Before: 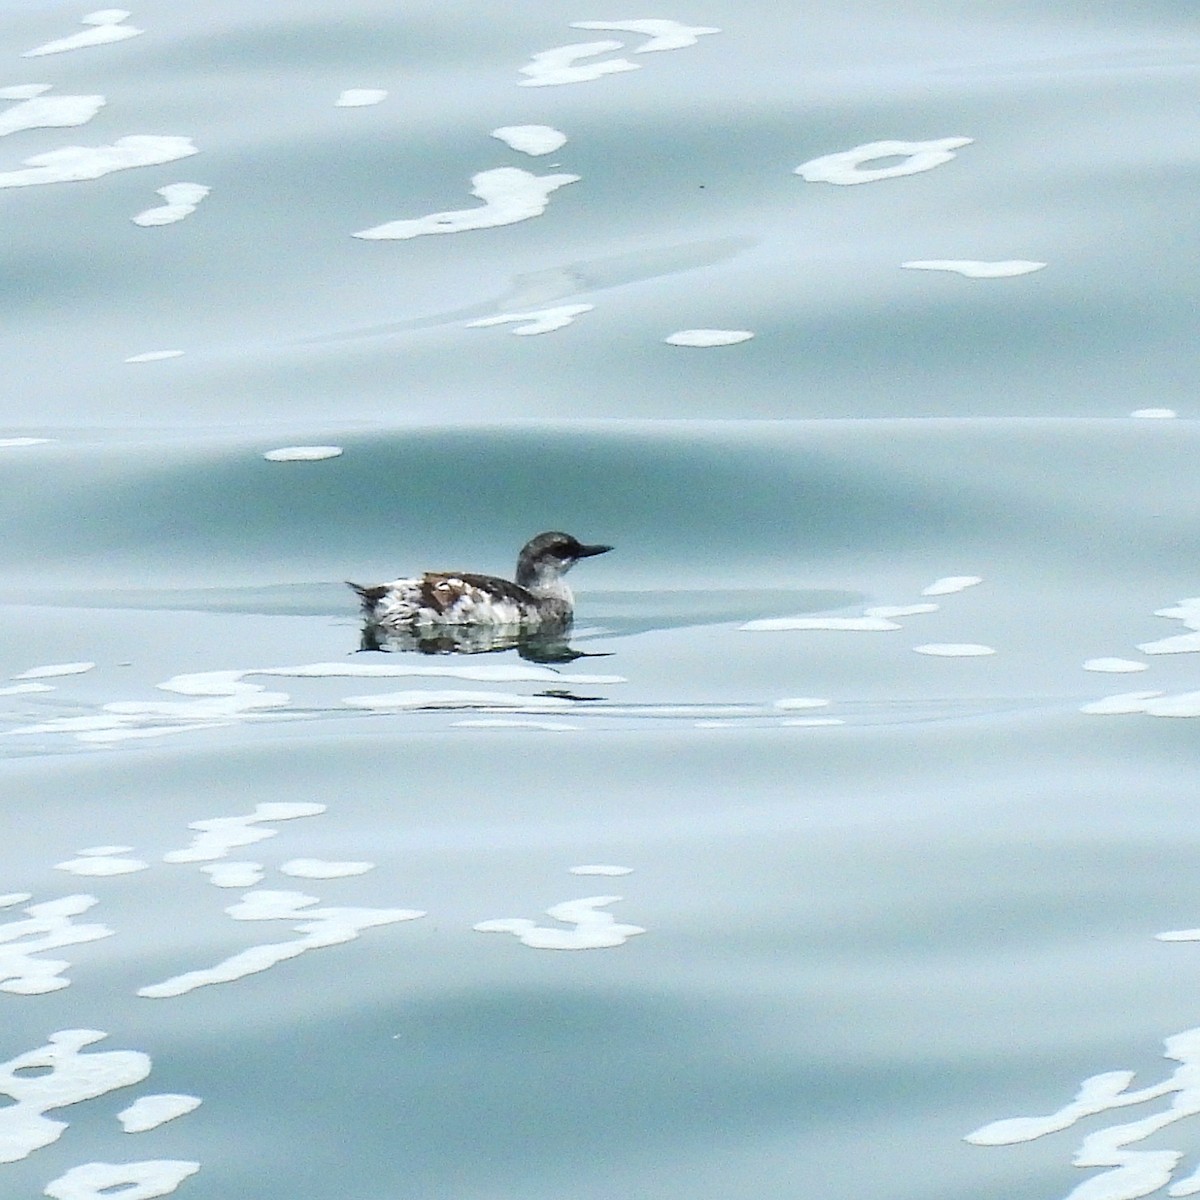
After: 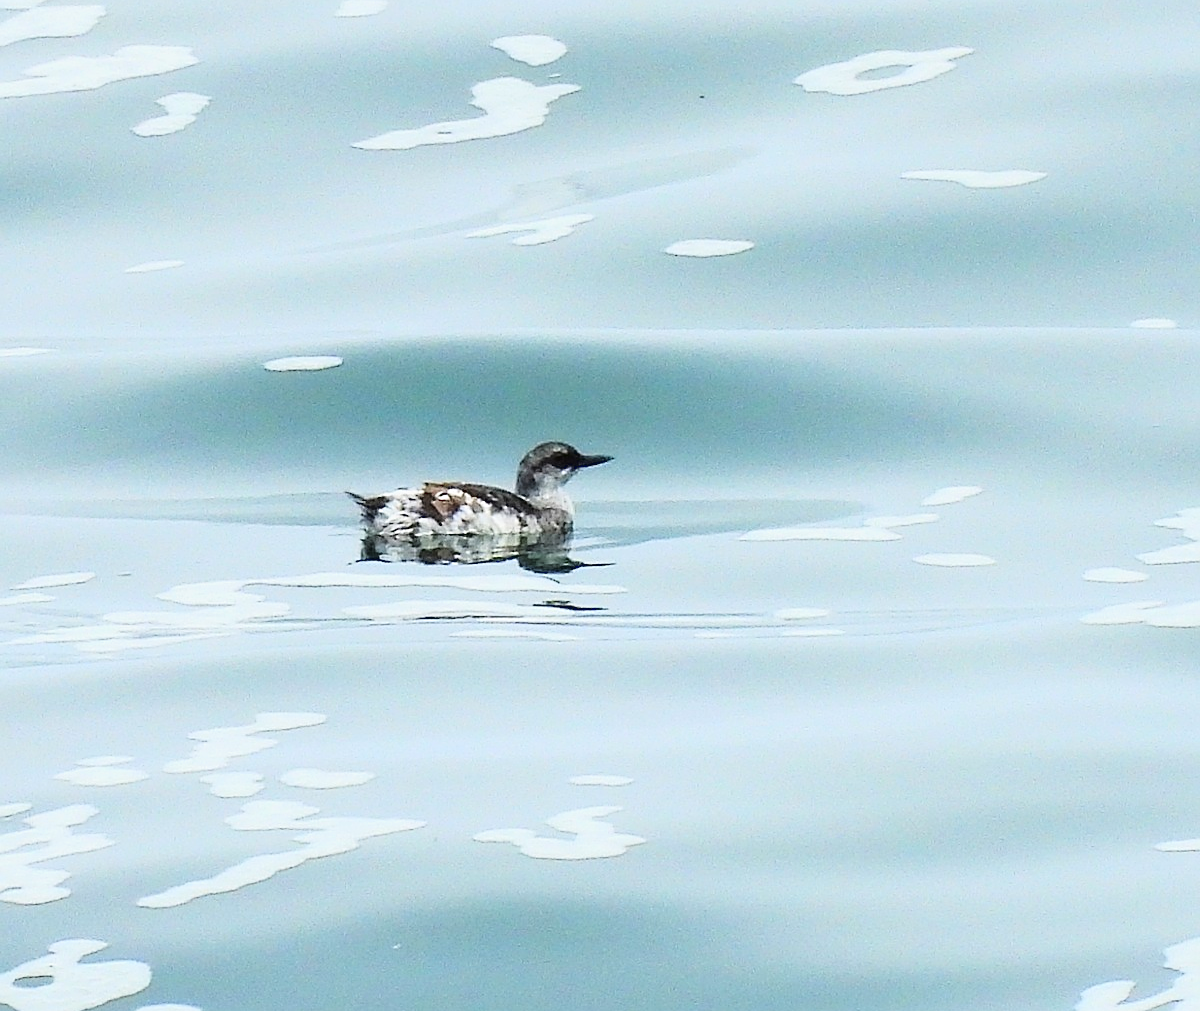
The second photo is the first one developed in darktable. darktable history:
crop: top 7.576%, bottom 8.152%
sharpen: on, module defaults
tone curve: curves: ch0 [(0, 0.021) (0.049, 0.044) (0.152, 0.14) (0.328, 0.377) (0.473, 0.543) (0.641, 0.705) (0.85, 0.894) (1, 0.969)]; ch1 [(0, 0) (0.302, 0.331) (0.433, 0.432) (0.472, 0.47) (0.502, 0.503) (0.527, 0.521) (0.564, 0.58) (0.614, 0.626) (0.677, 0.701) (0.859, 0.885) (1, 1)]; ch2 [(0, 0) (0.33, 0.301) (0.447, 0.44) (0.487, 0.496) (0.502, 0.516) (0.535, 0.563) (0.565, 0.593) (0.608, 0.638) (1, 1)], color space Lab, linked channels, preserve colors none
